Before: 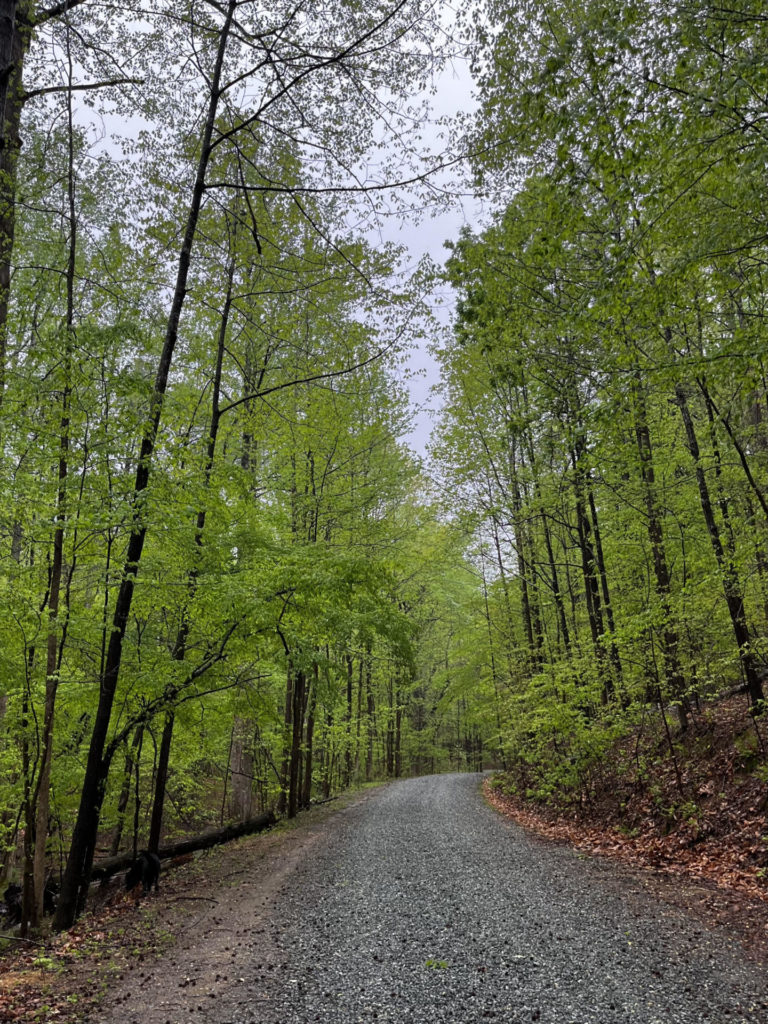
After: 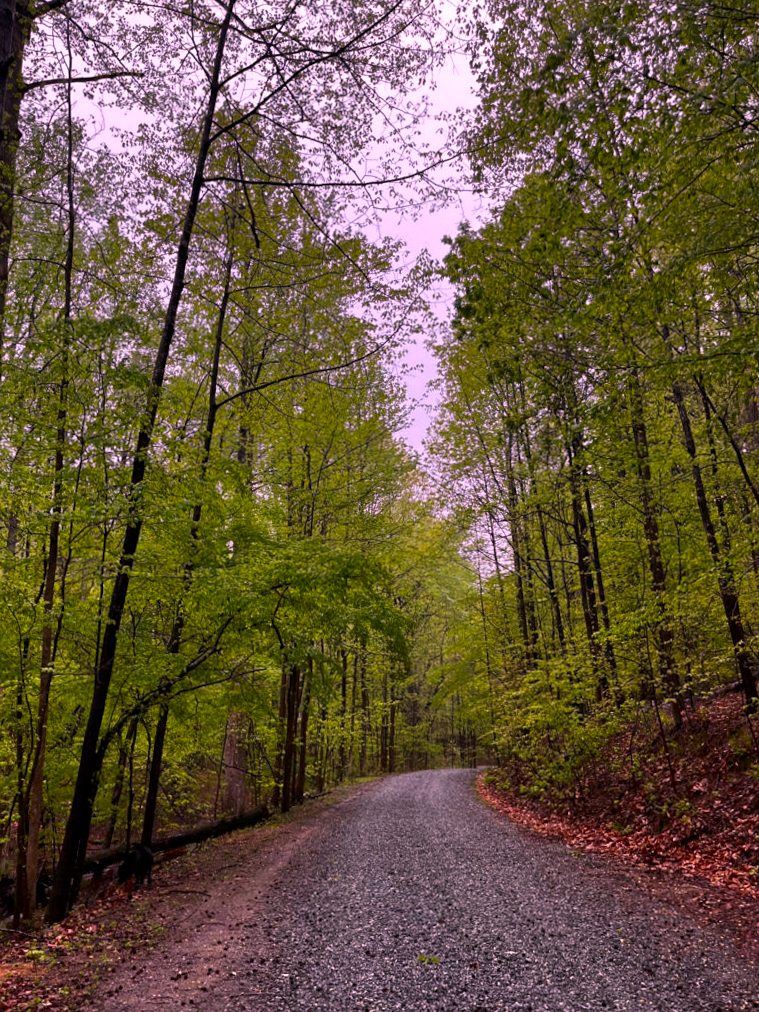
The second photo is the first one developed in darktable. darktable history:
color correction: highlights a* -0.182, highlights b* -0.124
contrast brightness saturation: contrast 0.07, brightness -0.13, saturation 0.06
white balance: red 1.188, blue 1.11
crop and rotate: angle -0.5°
